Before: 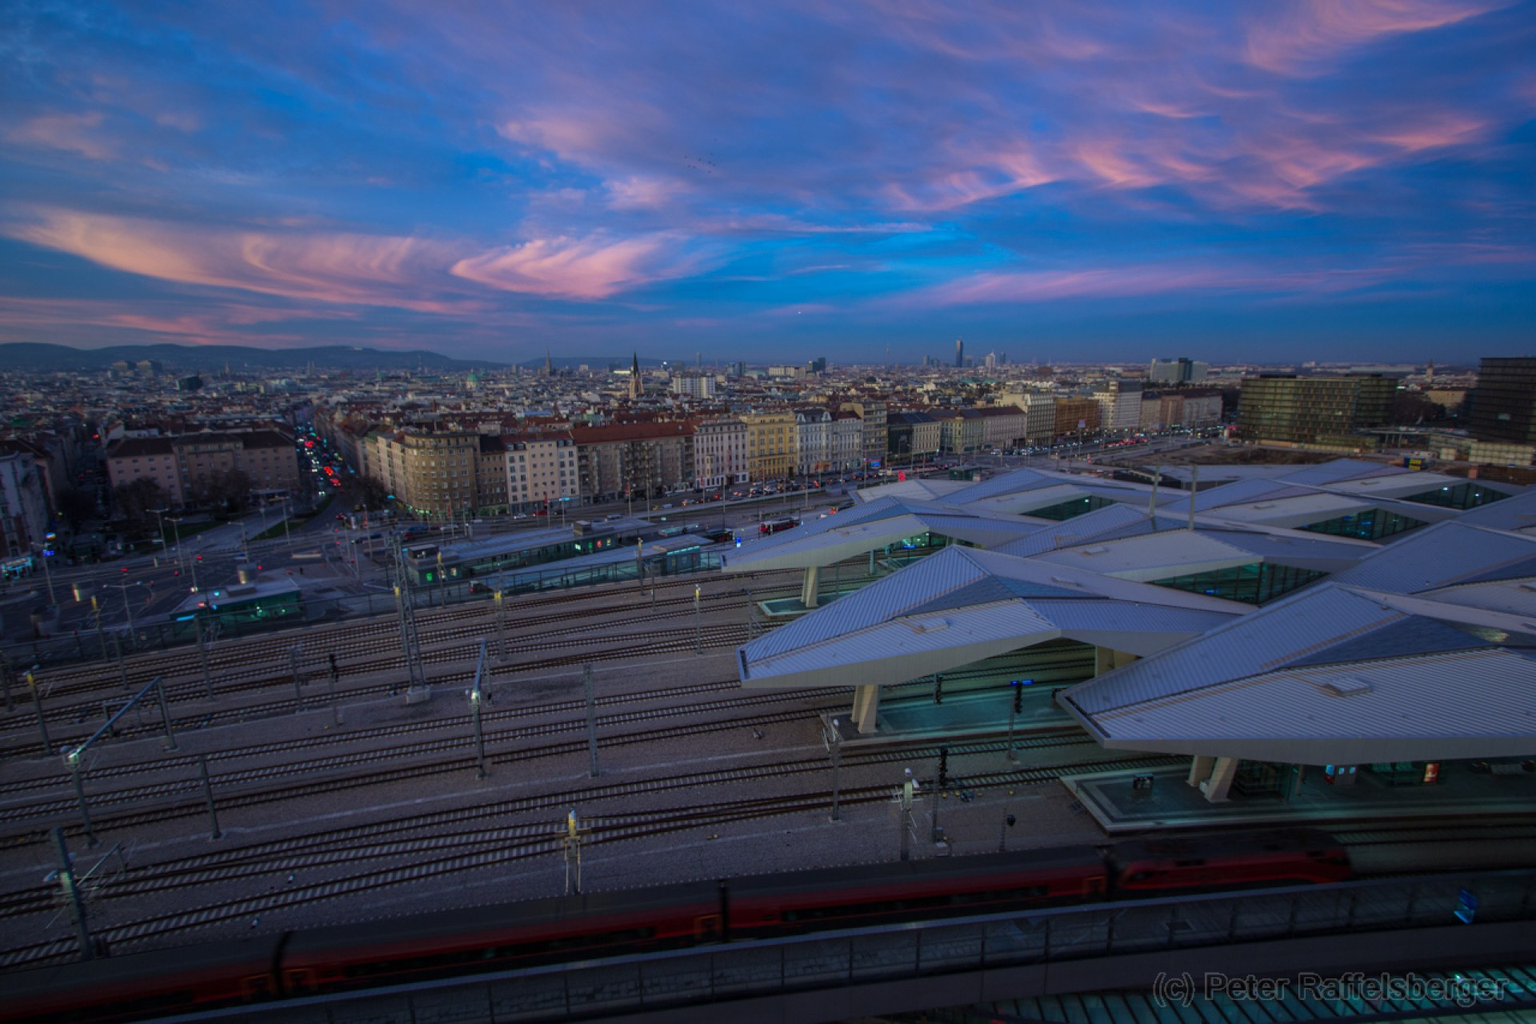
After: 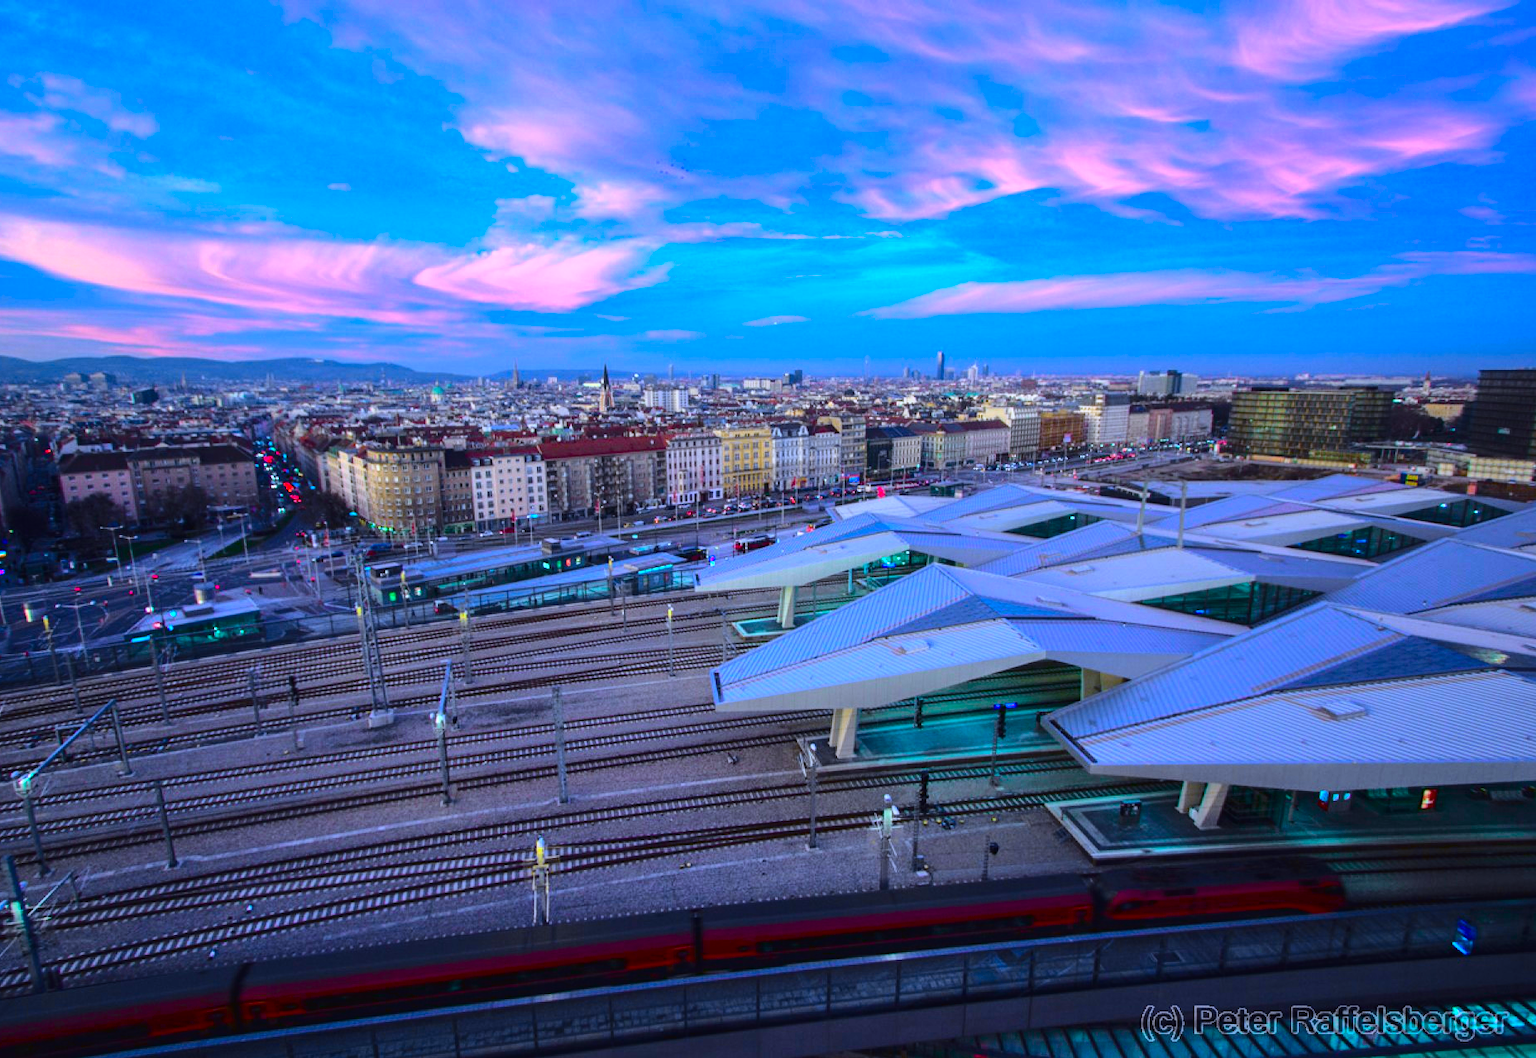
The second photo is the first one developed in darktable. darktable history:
contrast brightness saturation: saturation 0.5
white balance: red 0.948, green 1.02, blue 1.176
crop and rotate: left 3.238%
exposure: black level correction 0, exposure 0.9 EV, compensate exposure bias true, compensate highlight preservation false
fill light: on, module defaults
tone curve: curves: ch0 [(0, 0.011) (0.053, 0.026) (0.174, 0.115) (0.398, 0.444) (0.673, 0.775) (0.829, 0.906) (0.991, 0.981)]; ch1 [(0, 0) (0.264, 0.22) (0.407, 0.373) (0.463, 0.457) (0.492, 0.501) (0.512, 0.513) (0.54, 0.543) (0.585, 0.617) (0.659, 0.686) (0.78, 0.8) (1, 1)]; ch2 [(0, 0) (0.438, 0.449) (0.473, 0.469) (0.503, 0.5) (0.523, 0.534) (0.562, 0.591) (0.612, 0.627) (0.701, 0.707) (1, 1)], color space Lab, independent channels, preserve colors none
shadows and highlights: shadows 40, highlights -54, highlights color adjustment 46%, low approximation 0.01, soften with gaussian
